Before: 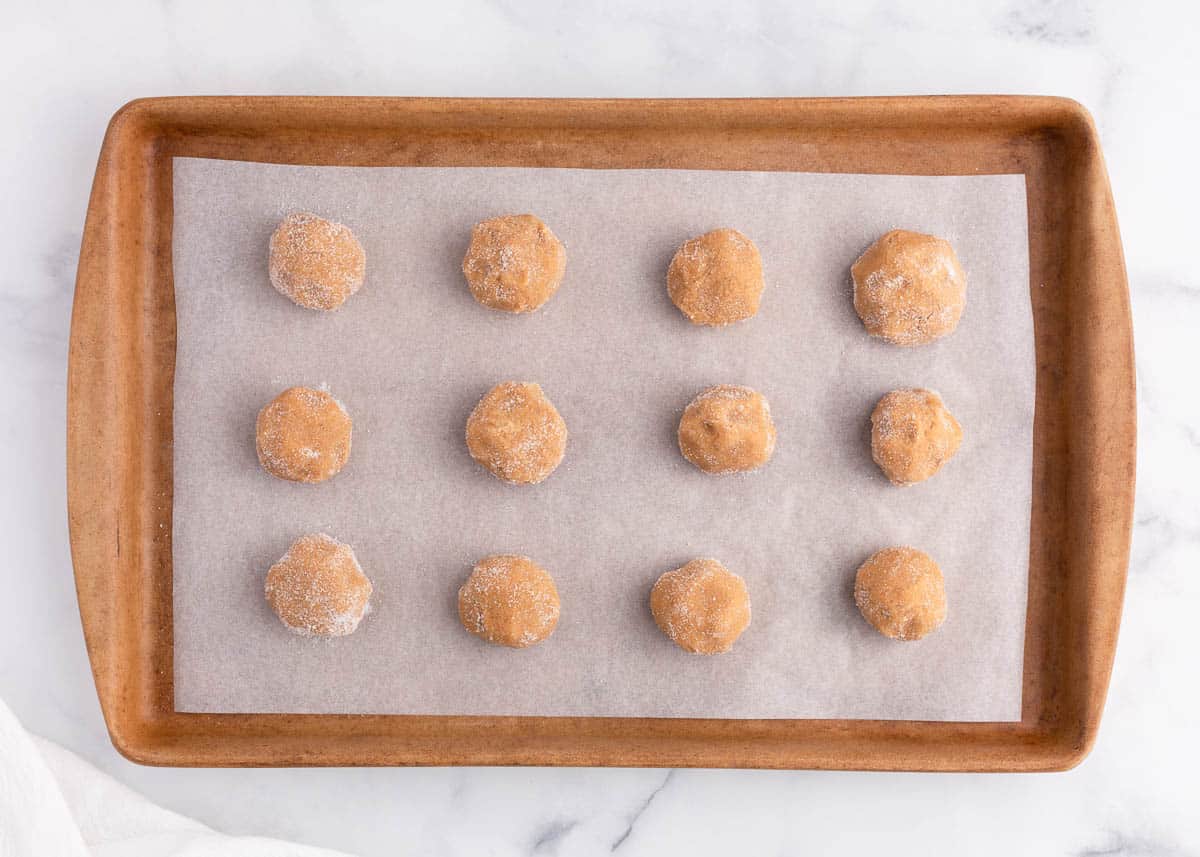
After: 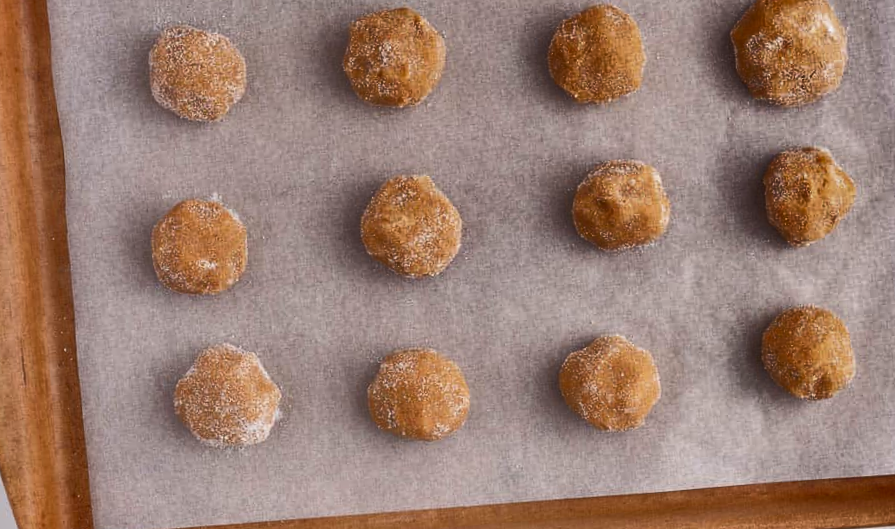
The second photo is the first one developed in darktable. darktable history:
shadows and highlights: shadows 19.13, highlights -83.41, soften with gaussian
crop: left 11.123%, top 27.61%, right 18.3%, bottom 17.034%
rotate and perspective: rotation -4.98°, automatic cropping off
